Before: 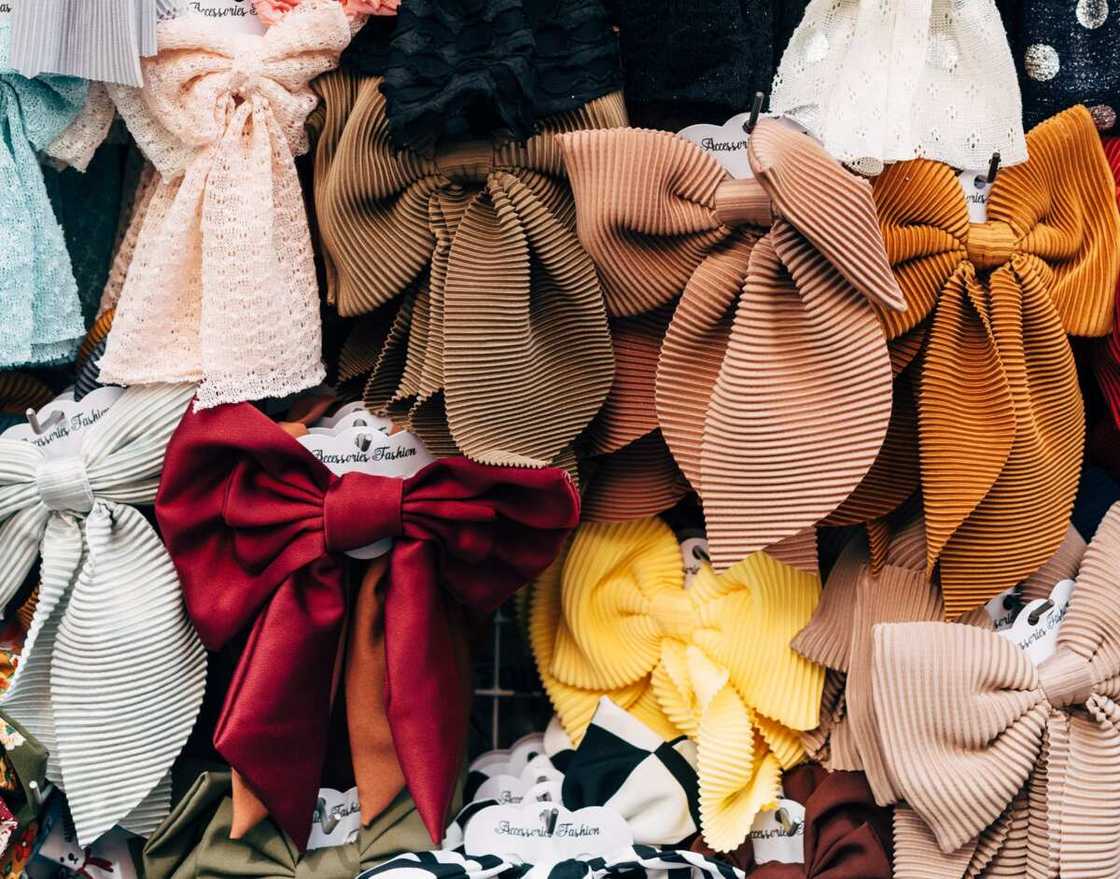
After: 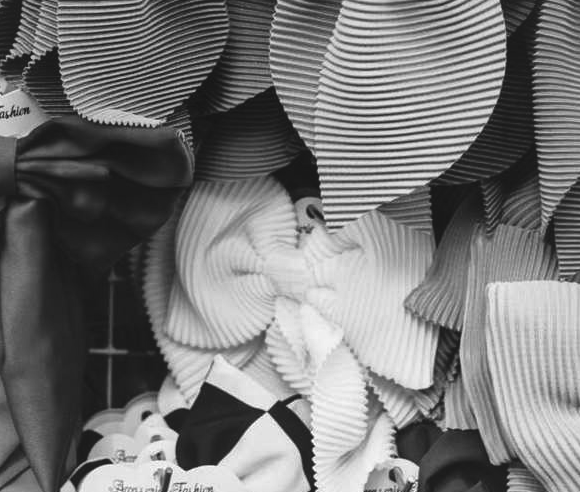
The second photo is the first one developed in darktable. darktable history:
monochrome: on, module defaults
crop: left 34.479%, top 38.822%, right 13.718%, bottom 5.172%
exposure: black level correction -0.015, exposure -0.125 EV, compensate highlight preservation false
local contrast: mode bilateral grid, contrast 20, coarseness 50, detail 159%, midtone range 0.2
